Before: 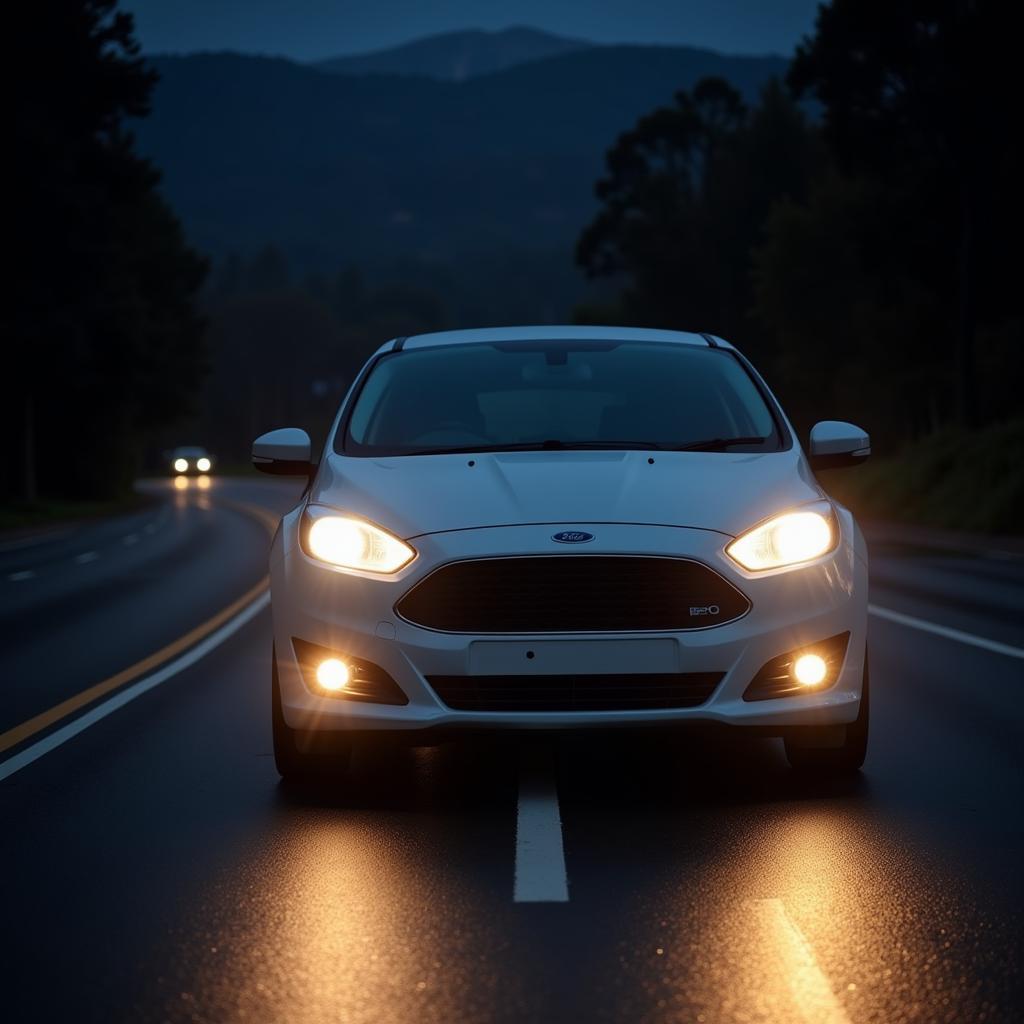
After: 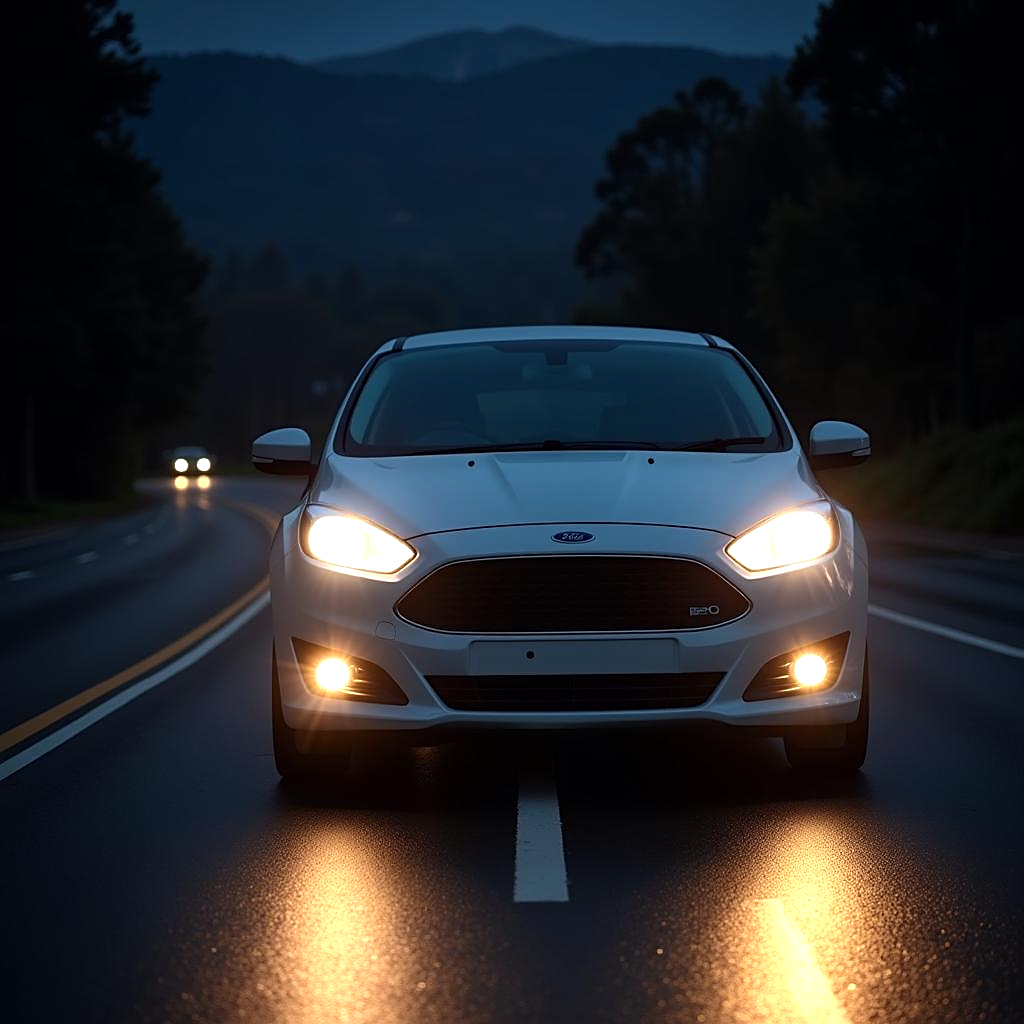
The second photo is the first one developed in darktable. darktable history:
tone equalizer: -8 EV 0.001 EV, -7 EV -0.001 EV, -6 EV 0.005 EV, -5 EV -0.063 EV, -4 EV -0.128 EV, -3 EV -0.154 EV, -2 EV 0.267 EV, -1 EV 0.725 EV, +0 EV 0.498 EV, mask exposure compensation -0.511 EV
sharpen: on, module defaults
